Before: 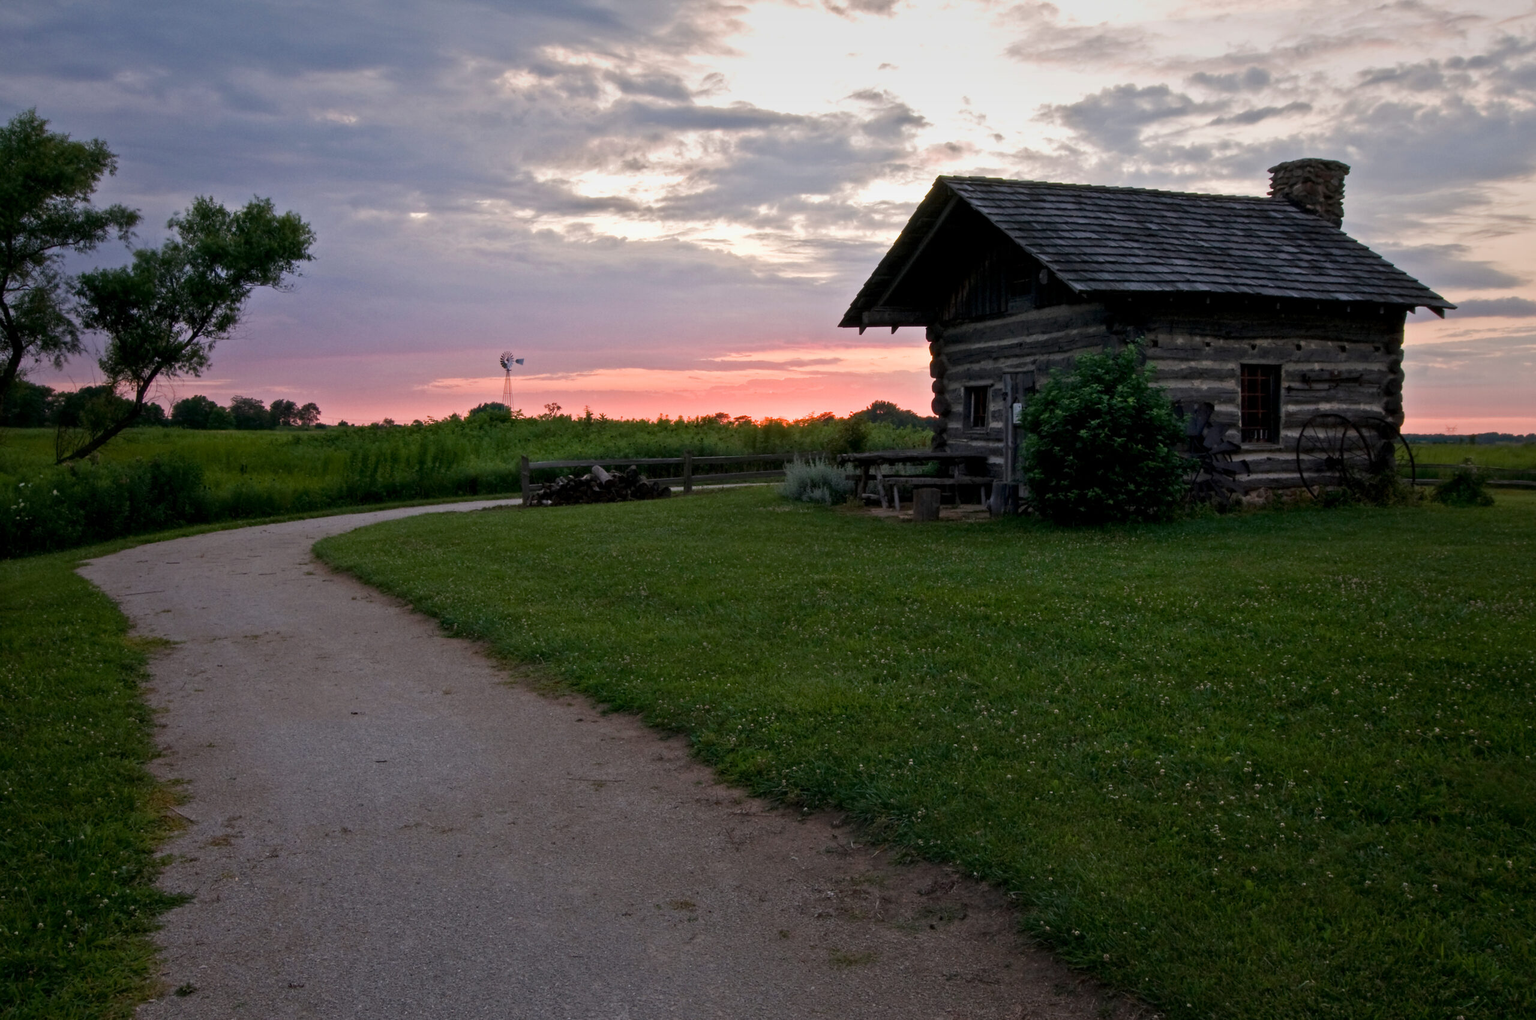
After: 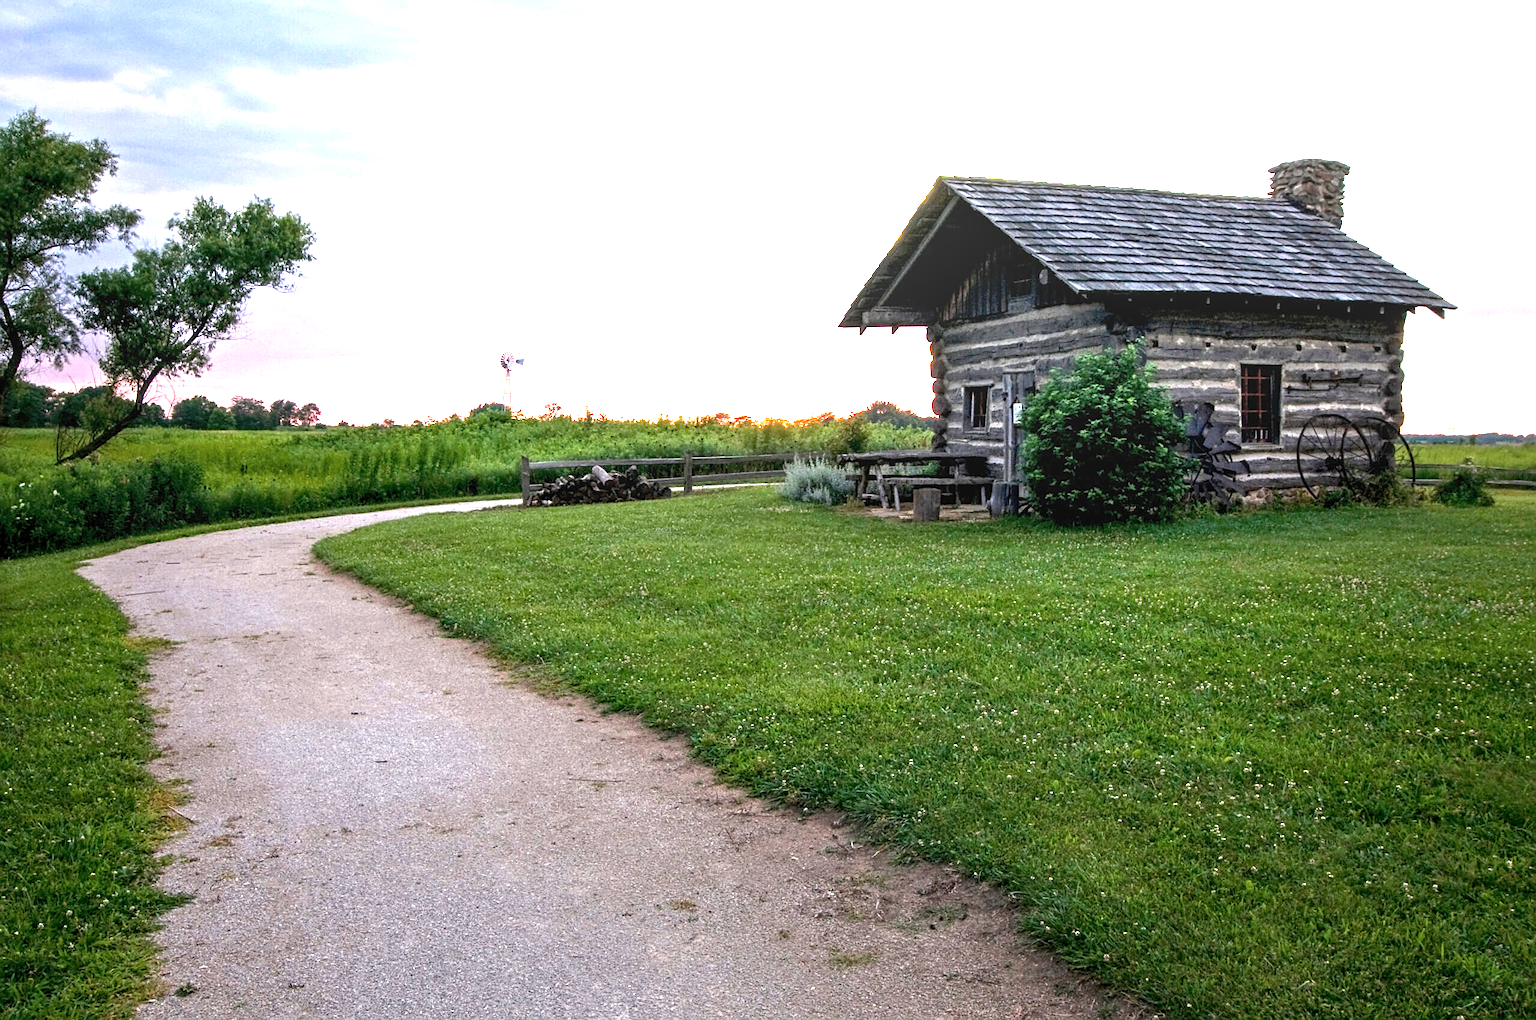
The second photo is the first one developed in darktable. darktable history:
sharpen: on, module defaults
tone equalizer: edges refinement/feathering 500, mask exposure compensation -1.57 EV, preserve details no
local contrast: on, module defaults
exposure: black level correction 0, exposure 1.47 EV, compensate exposure bias true, compensate highlight preservation false
levels: levels [0, 0.476, 0.951]
